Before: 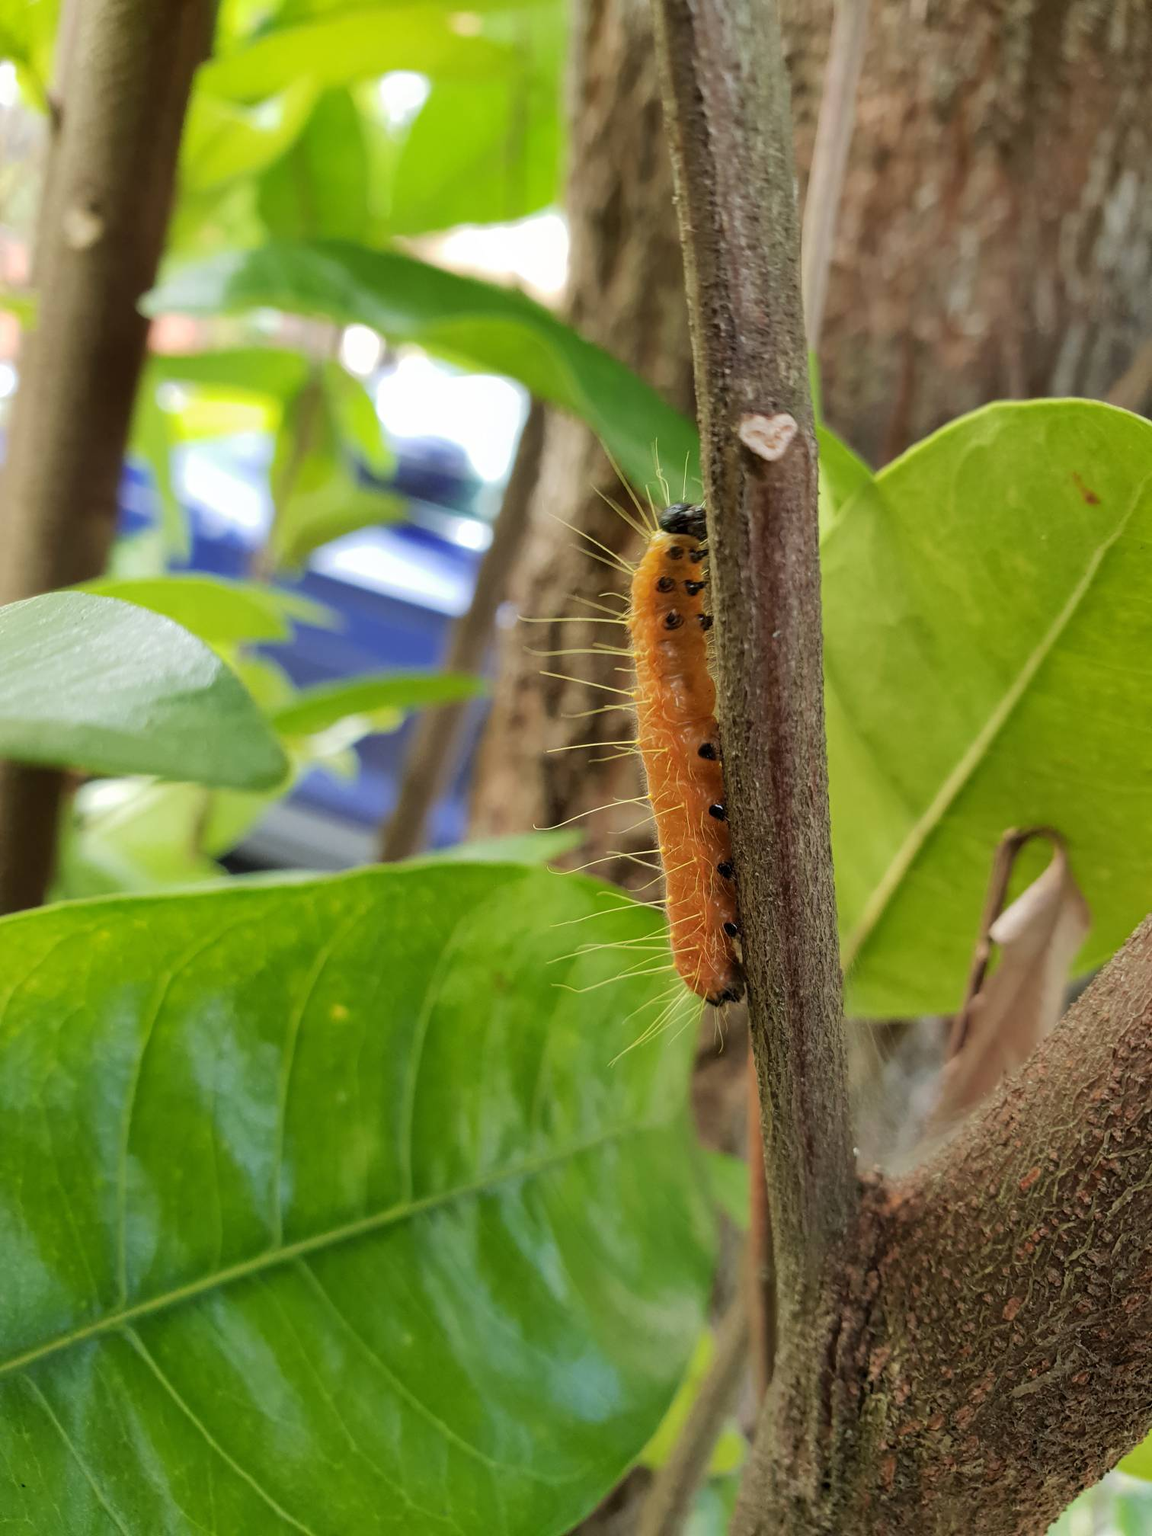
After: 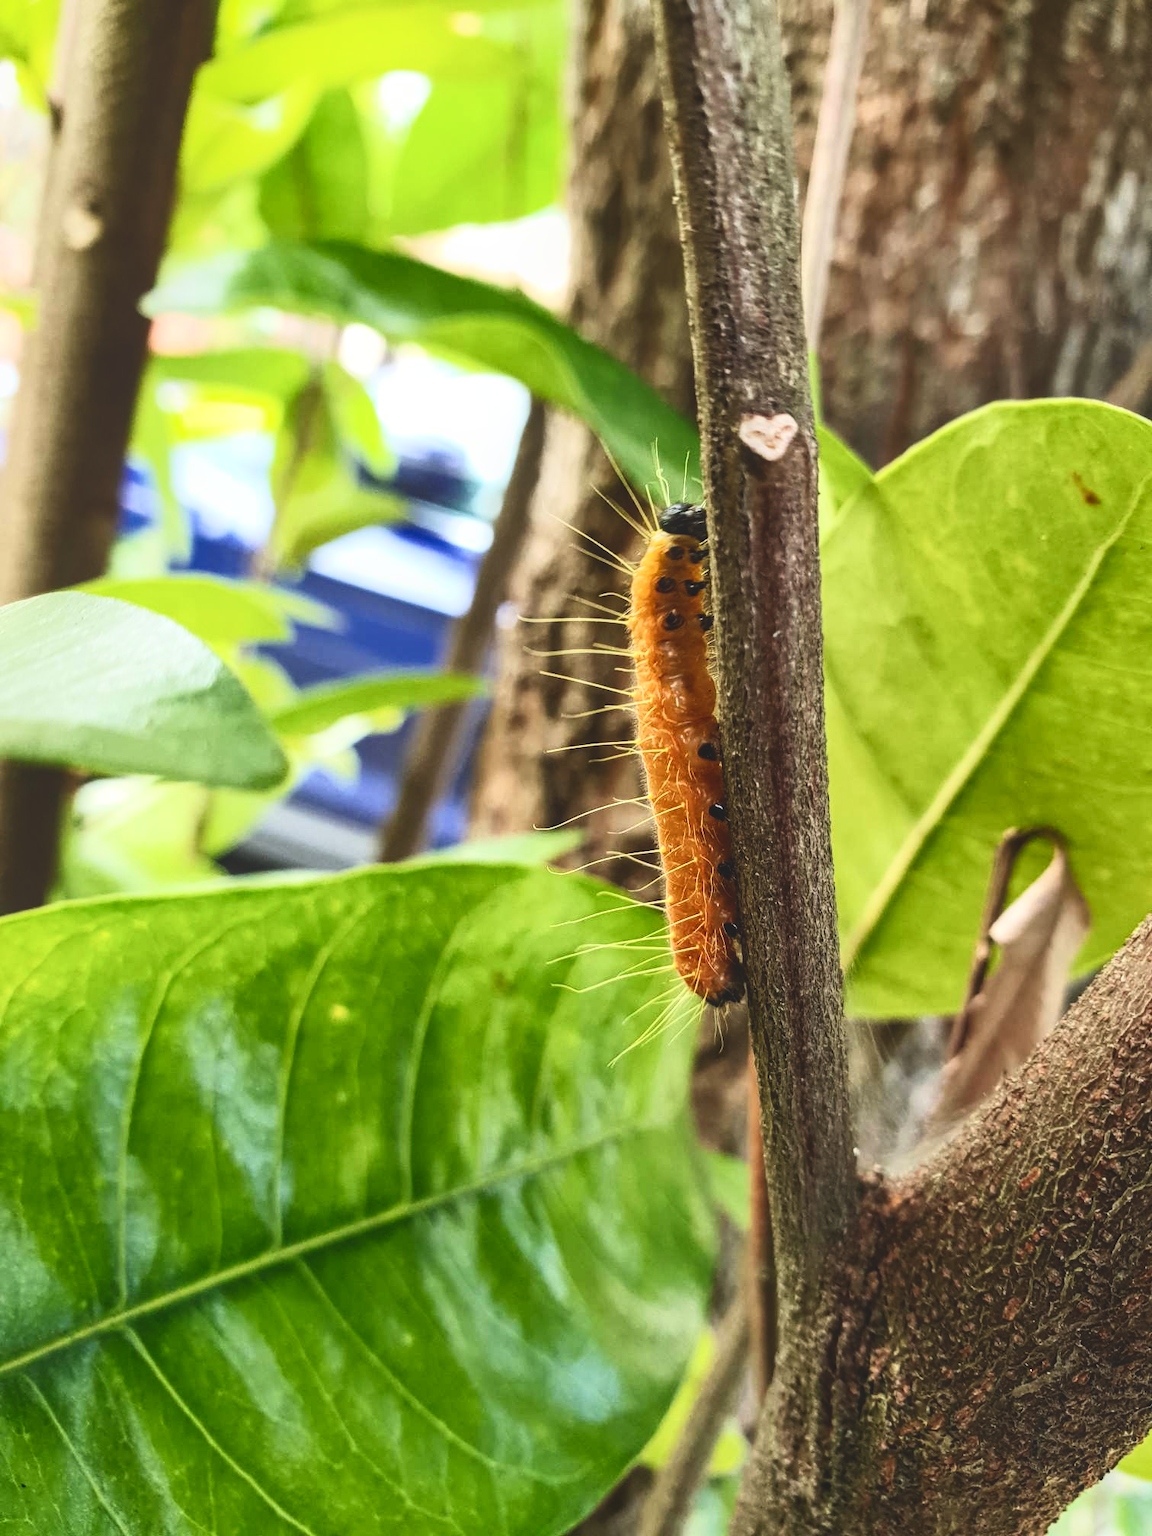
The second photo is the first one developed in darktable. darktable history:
local contrast: on, module defaults
exposure: black level correction -0.035, exposure -0.497 EV, compensate highlight preservation false
contrast brightness saturation: contrast 0.61, brightness 0.321, saturation 0.141
color balance rgb: global offset › luminance 0.492%, linear chroma grading › global chroma 9.924%, perceptual saturation grading › global saturation 9.45%, perceptual saturation grading › highlights -13.039%, perceptual saturation grading › mid-tones 14.415%, perceptual saturation grading › shadows 22.995%
